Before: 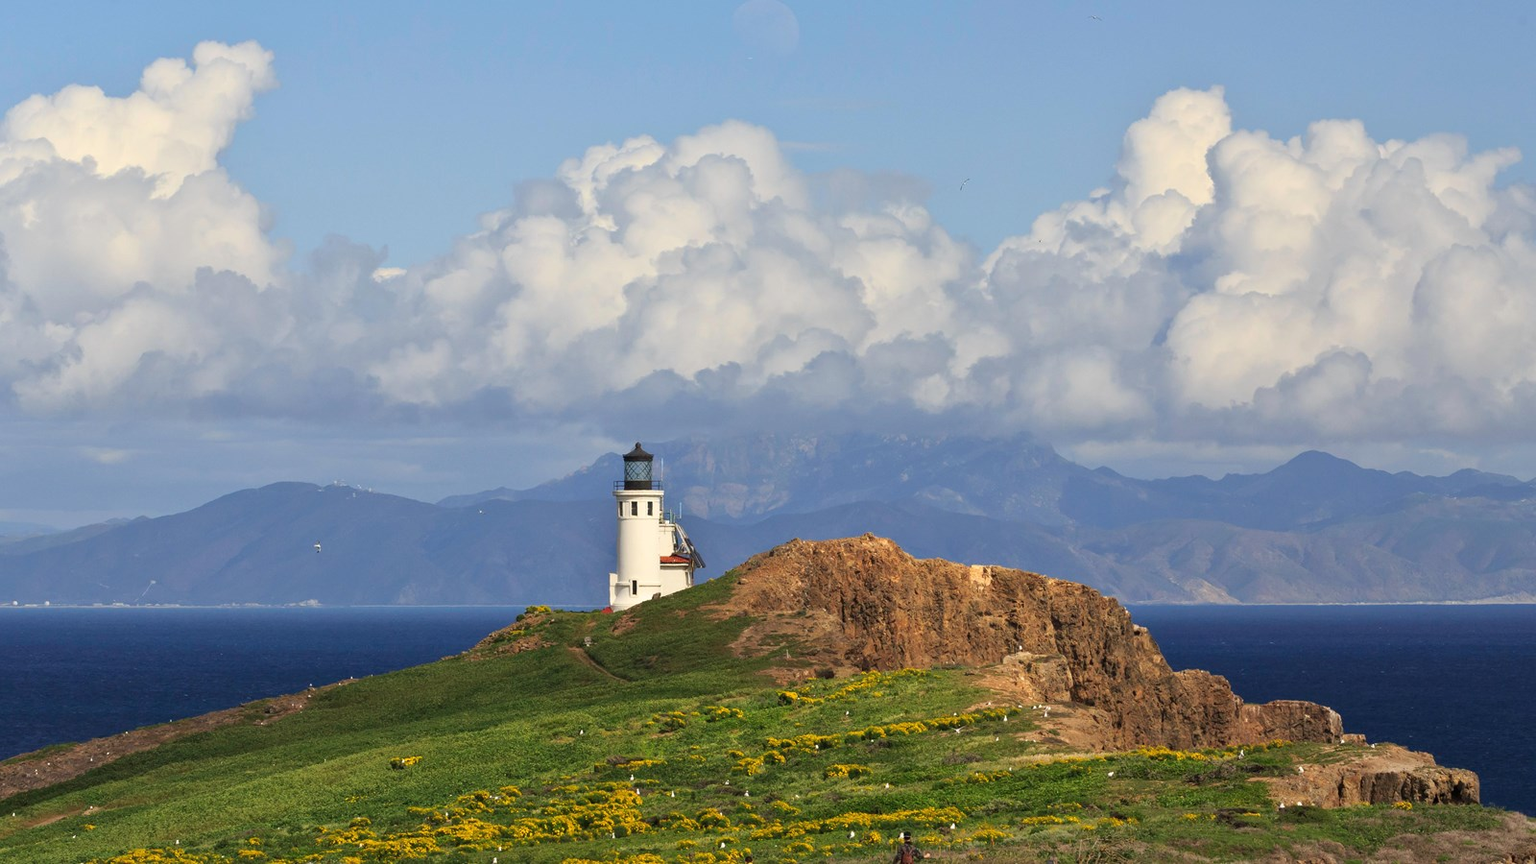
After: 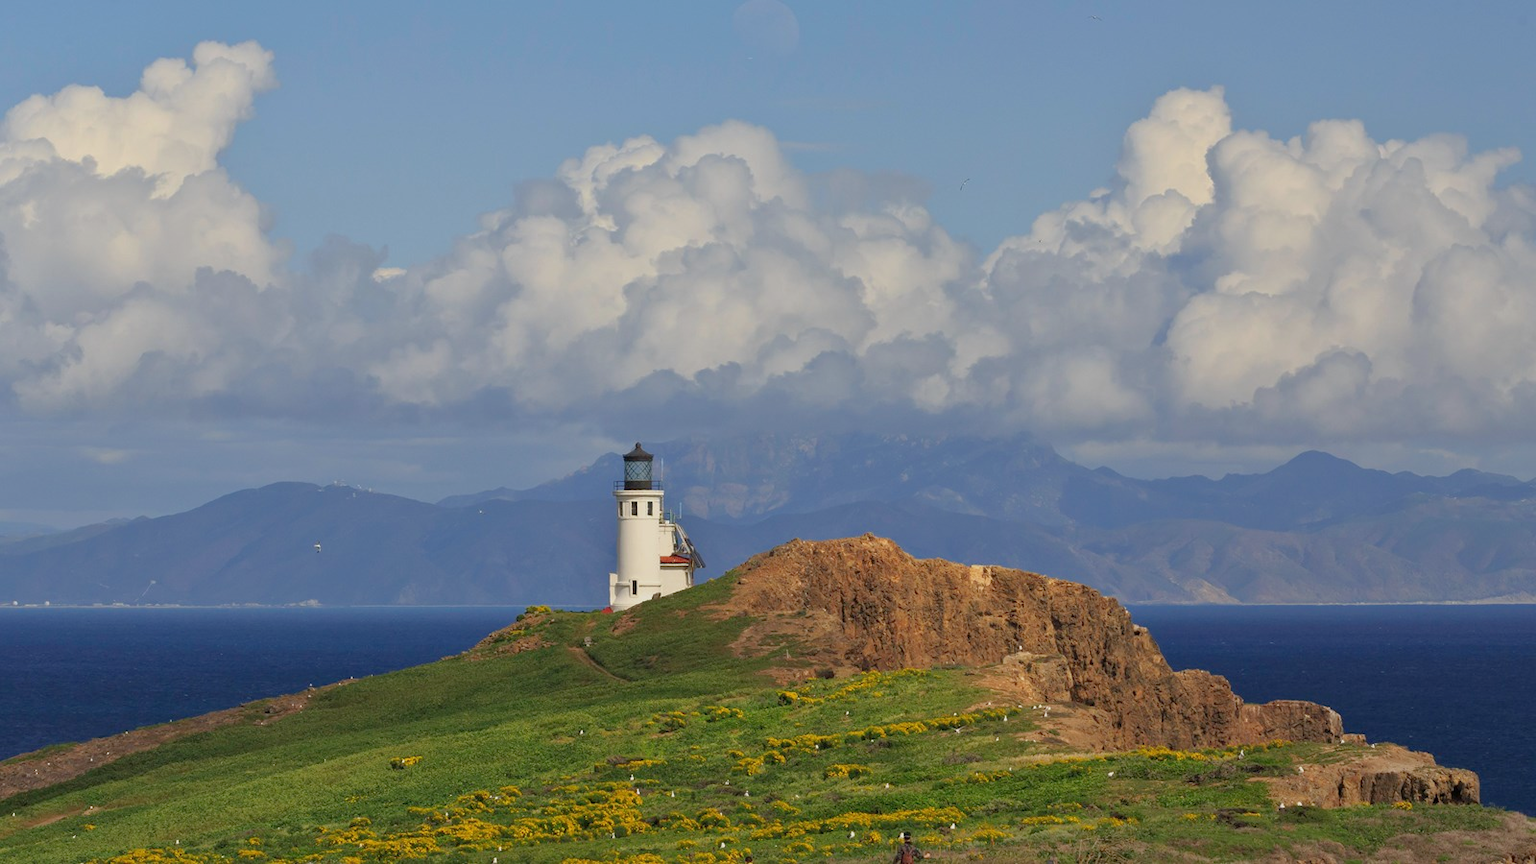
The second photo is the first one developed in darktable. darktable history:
tone equalizer: -8 EV 0.242 EV, -7 EV 0.448 EV, -6 EV 0.402 EV, -5 EV 0.224 EV, -3 EV -0.244 EV, -2 EV -0.445 EV, -1 EV -0.417 EV, +0 EV -0.281 EV, edges refinement/feathering 500, mask exposure compensation -1.57 EV, preserve details no
